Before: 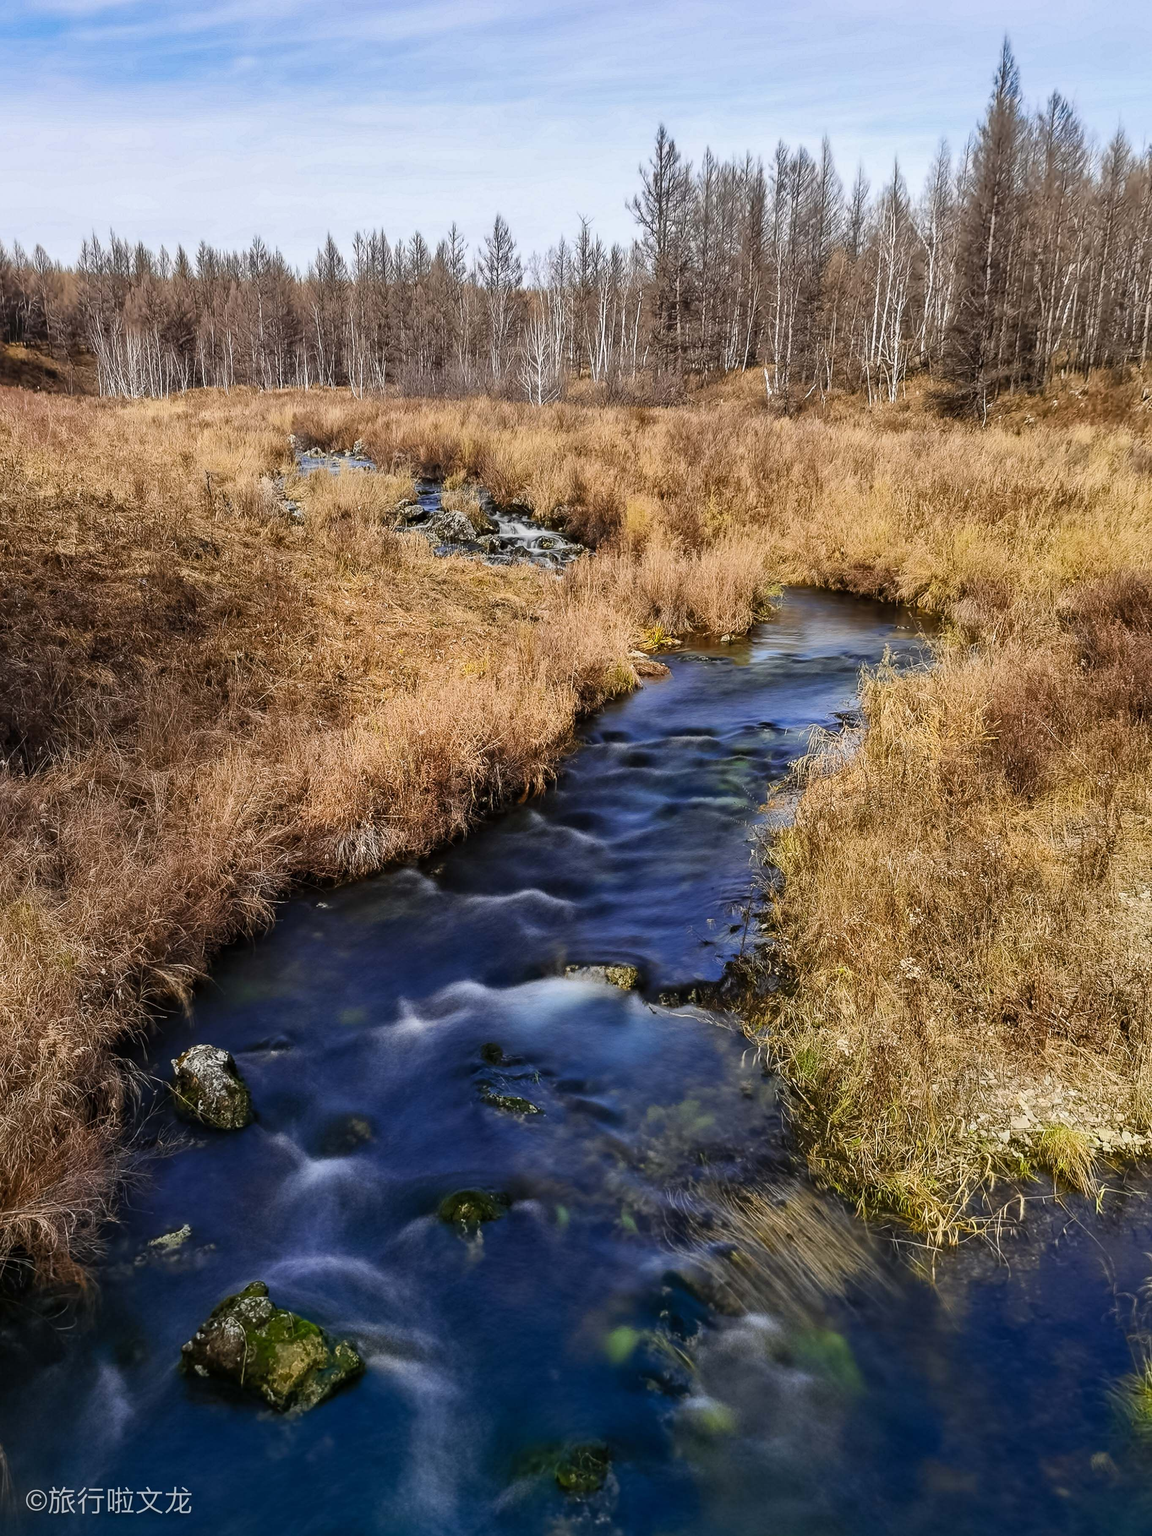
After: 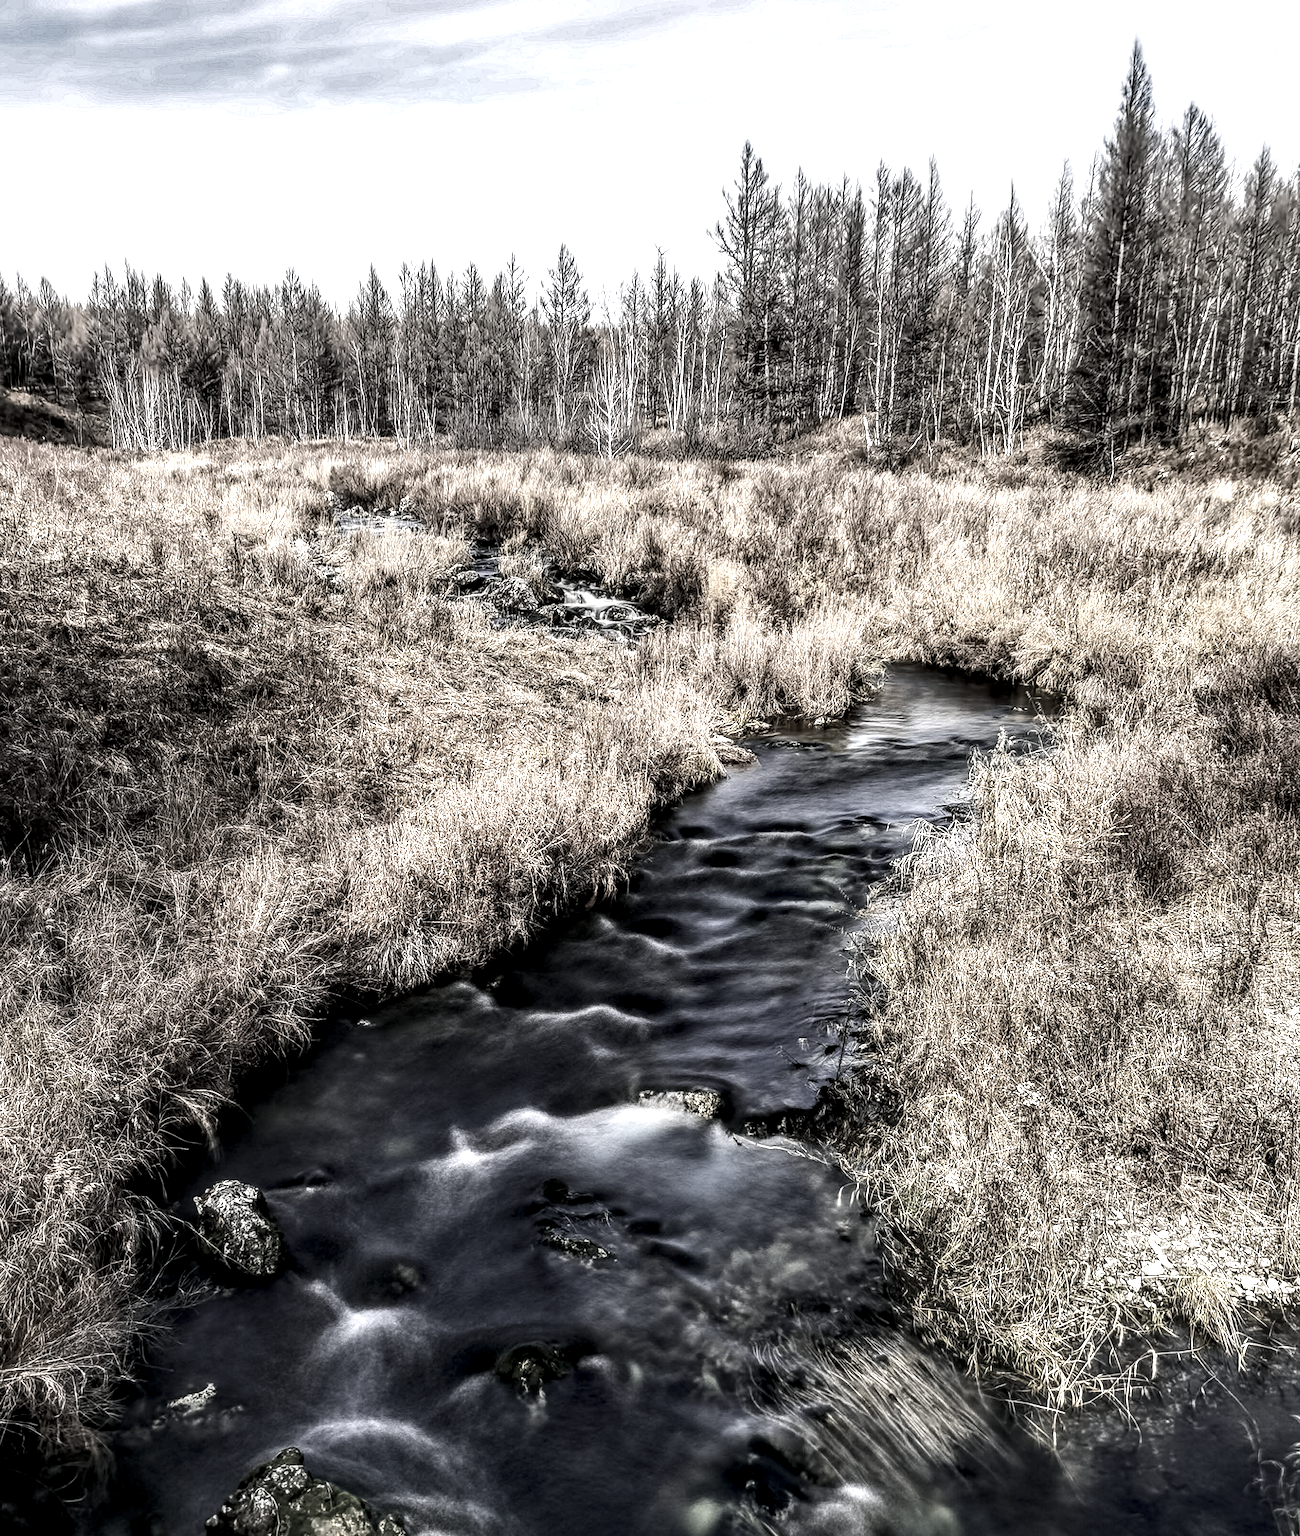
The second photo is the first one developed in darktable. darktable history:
local contrast: highlights 3%, shadows 6%, detail 182%
crop and rotate: top 0%, bottom 11.471%
color balance rgb: shadows lift › luminance -7.89%, shadows lift › chroma 2.173%, shadows lift › hue 166.89°, highlights gain › chroma 1.046%, highlights gain › hue 60.1°, linear chroma grading › global chroma 0.918%, perceptual saturation grading › global saturation 0.132%, perceptual brilliance grading › highlights 10.201%, perceptual brilliance grading › mid-tones 4.972%, global vibrance 9.447%
color correction: highlights b* 0.066, saturation 0.212
tone equalizer: -8 EV -0.41 EV, -7 EV -0.395 EV, -6 EV -0.348 EV, -5 EV -0.234 EV, -3 EV 0.248 EV, -2 EV 0.345 EV, -1 EV 0.409 EV, +0 EV 0.391 EV, edges refinement/feathering 500, mask exposure compensation -1.57 EV, preserve details no
